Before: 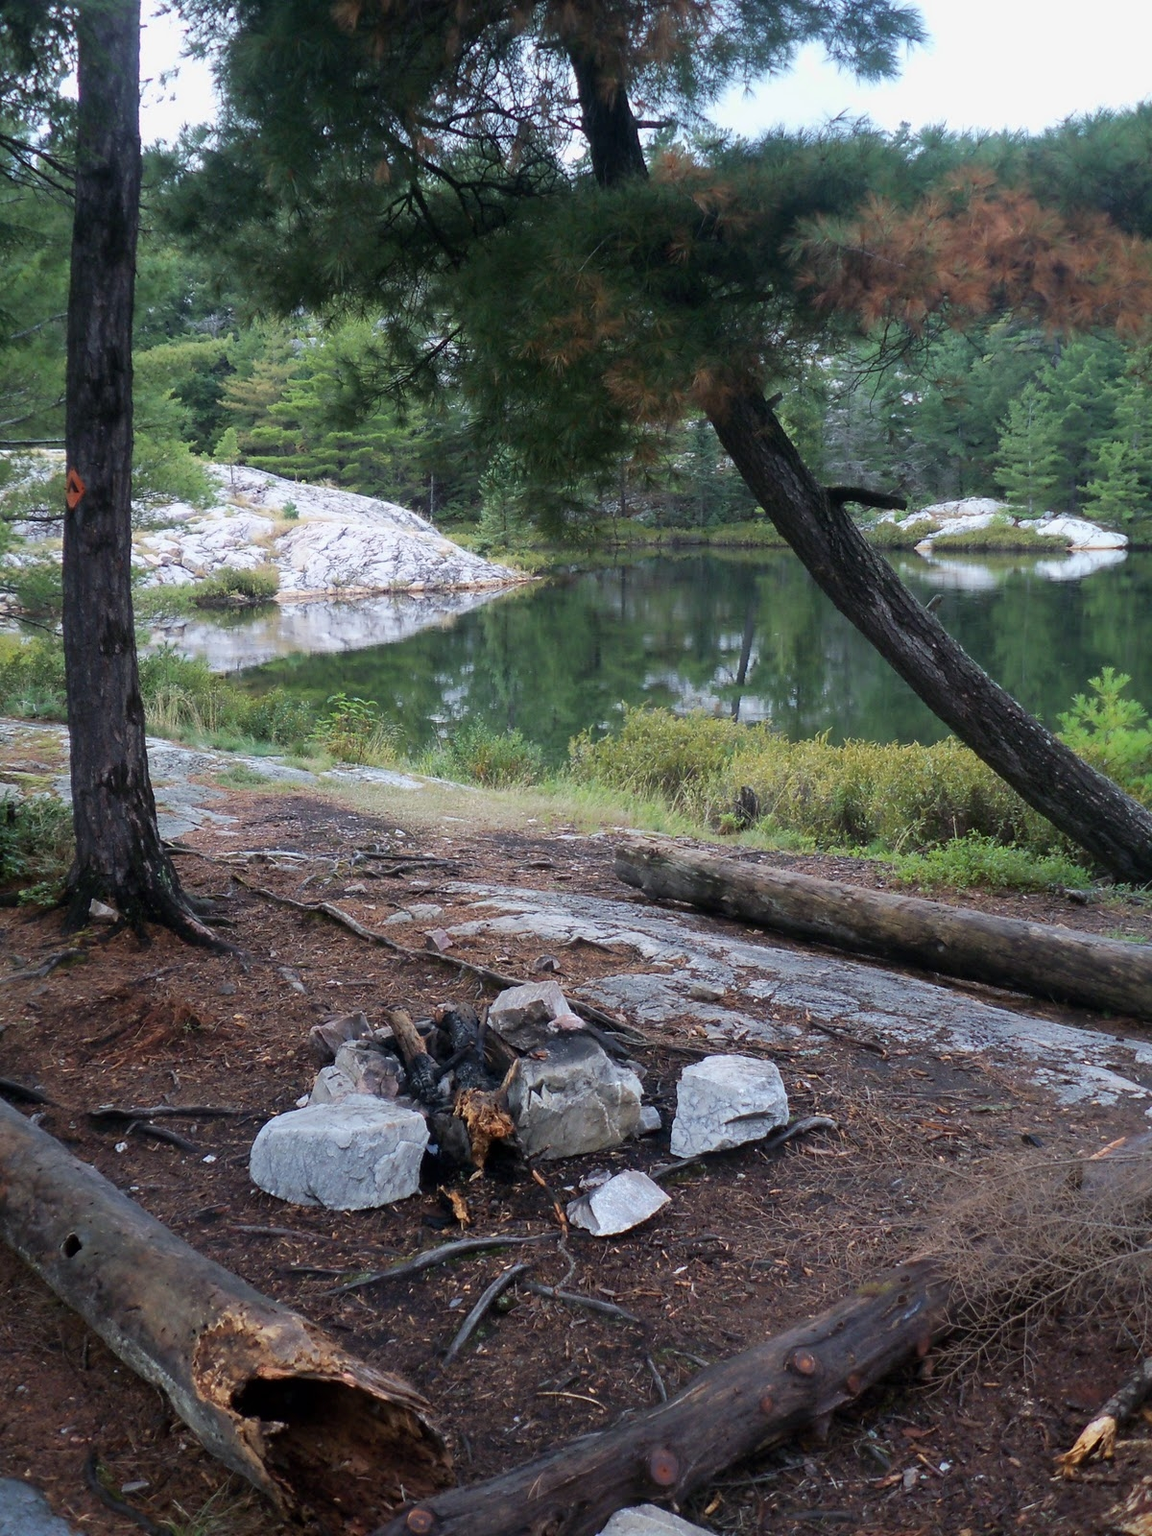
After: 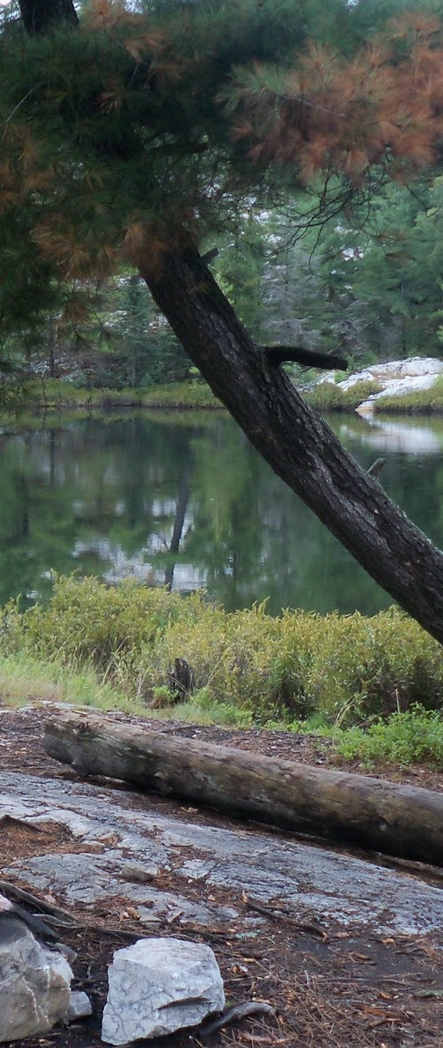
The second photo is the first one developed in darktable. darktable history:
crop and rotate: left 49.797%, top 10.113%, right 13.273%, bottom 24.336%
